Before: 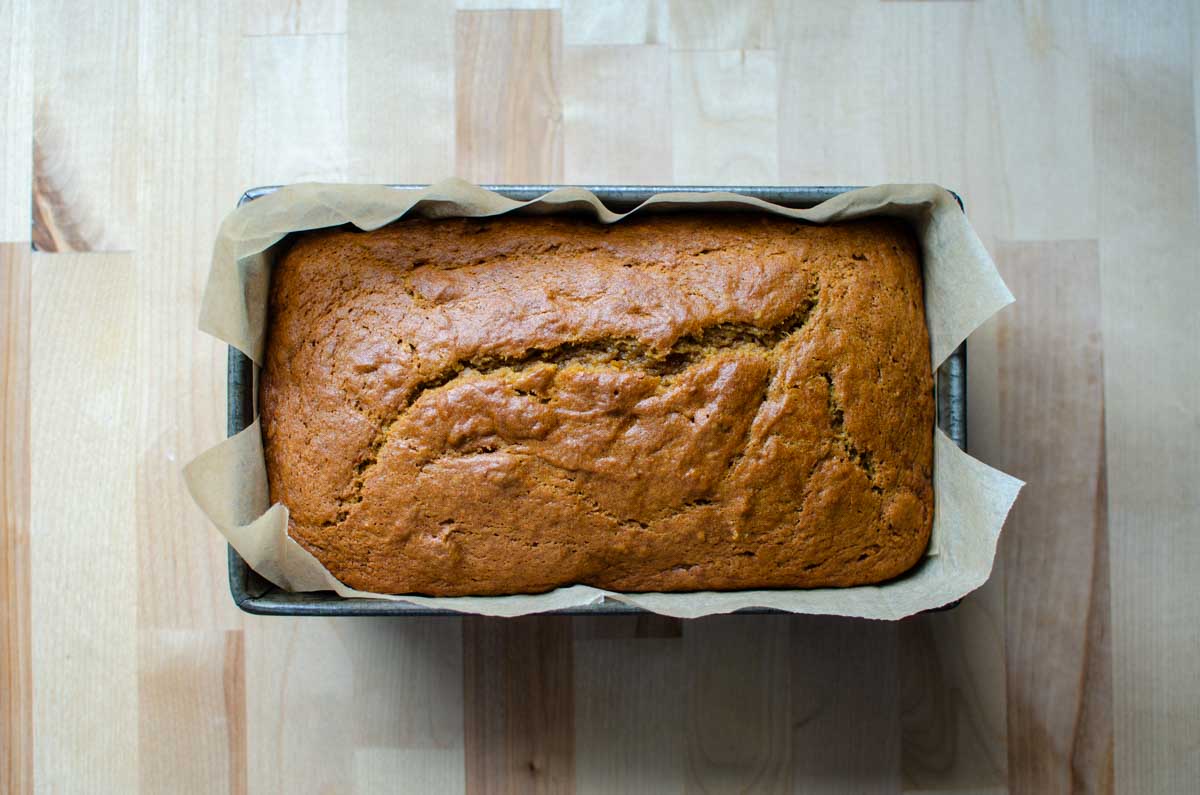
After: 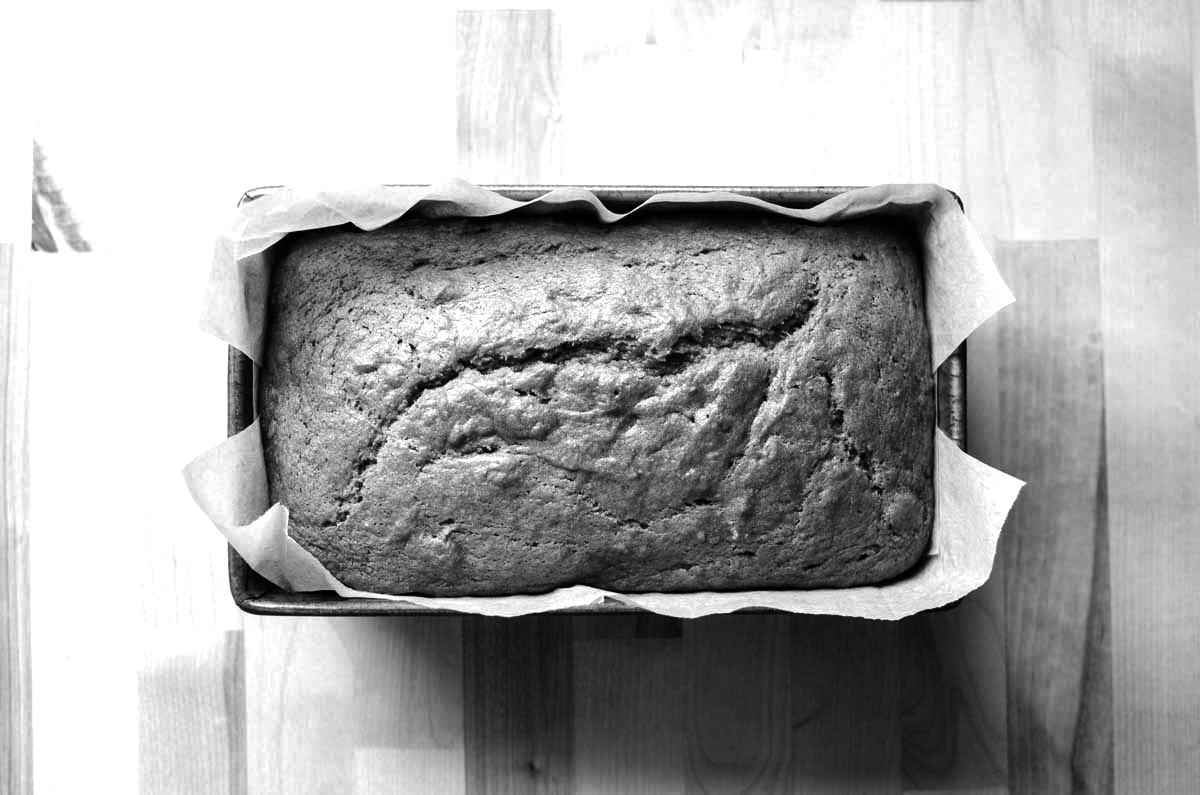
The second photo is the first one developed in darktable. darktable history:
shadows and highlights: shadows 25, white point adjustment -3, highlights -30
monochrome: on, module defaults
tone equalizer: -8 EV -1.08 EV, -7 EV -1.01 EV, -6 EV -0.867 EV, -5 EV -0.578 EV, -3 EV 0.578 EV, -2 EV 0.867 EV, -1 EV 1.01 EV, +0 EV 1.08 EV, edges refinement/feathering 500, mask exposure compensation -1.57 EV, preserve details no
